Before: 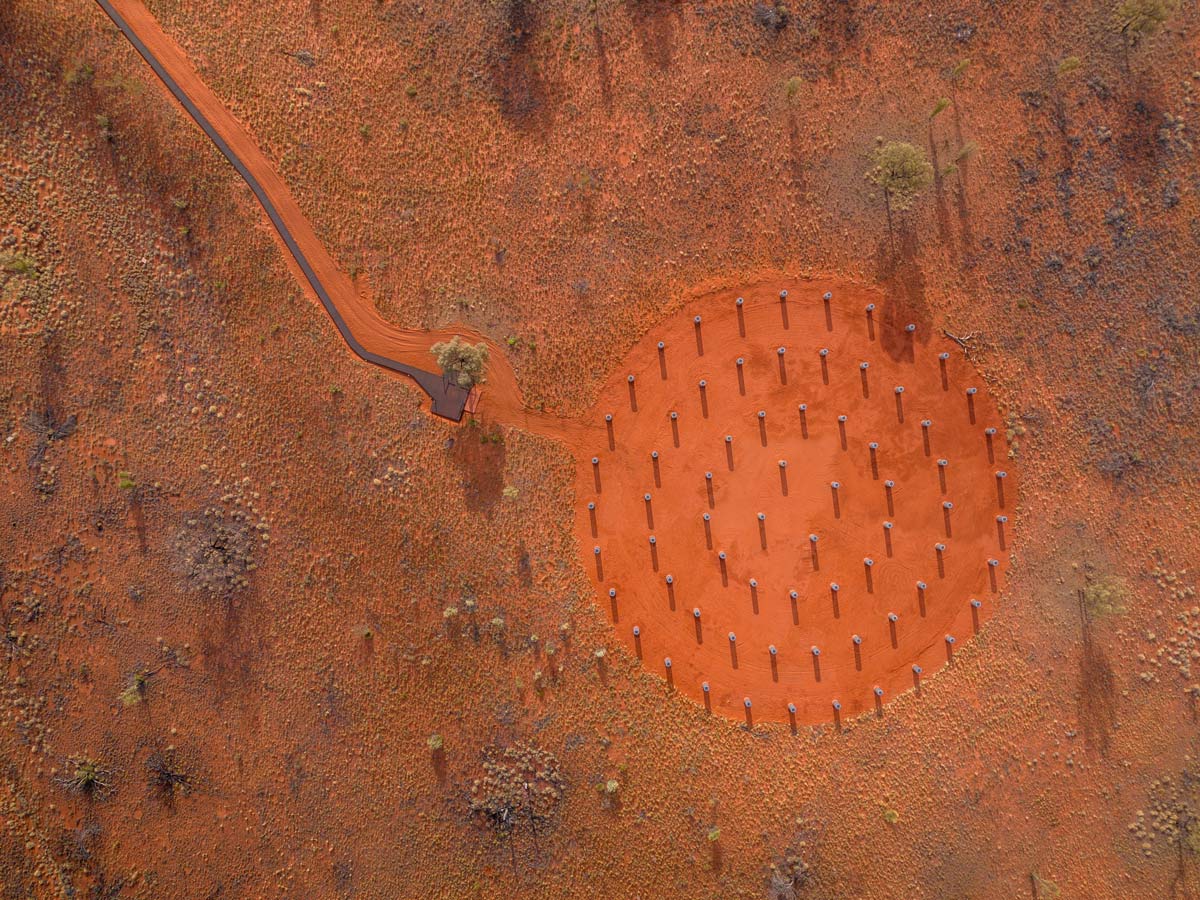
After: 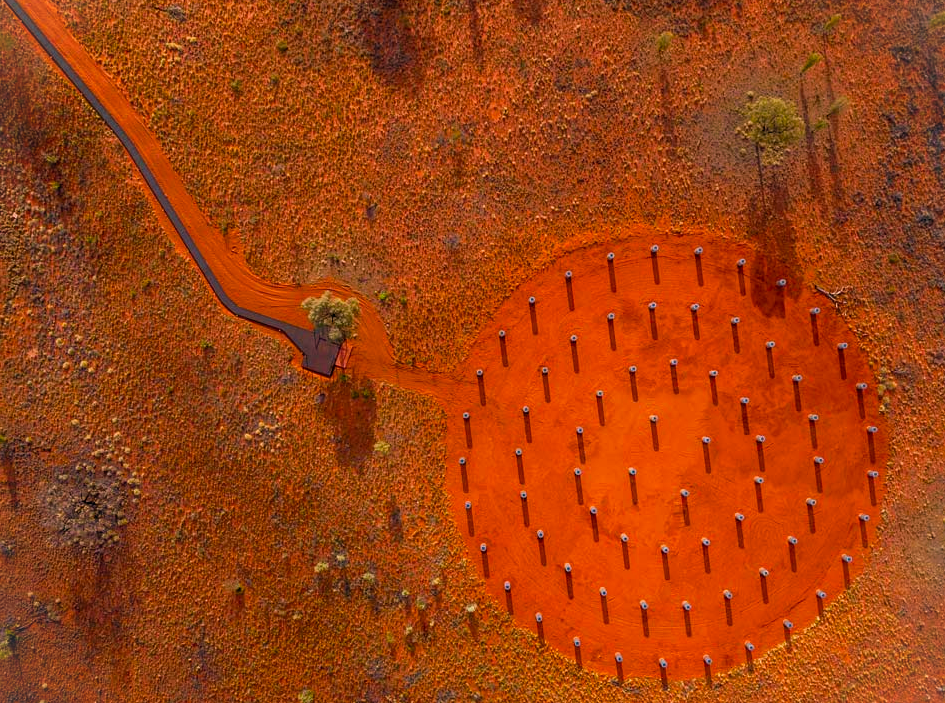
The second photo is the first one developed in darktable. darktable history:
haze removal: compatibility mode true, adaptive false
color balance rgb: perceptual saturation grading › global saturation 20%, global vibrance 20%
crop and rotate: left 10.77%, top 5.1%, right 10.41%, bottom 16.76%
tone curve: curves: ch0 [(0, 0) (0.003, 0.004) (0.011, 0.008) (0.025, 0.012) (0.044, 0.02) (0.069, 0.028) (0.1, 0.034) (0.136, 0.059) (0.177, 0.1) (0.224, 0.151) (0.277, 0.203) (0.335, 0.266) (0.399, 0.344) (0.468, 0.414) (0.543, 0.507) (0.623, 0.602) (0.709, 0.704) (0.801, 0.804) (0.898, 0.927) (1, 1)], preserve colors none
vignetting: fall-off start 100%, brightness 0.05, saturation 0
